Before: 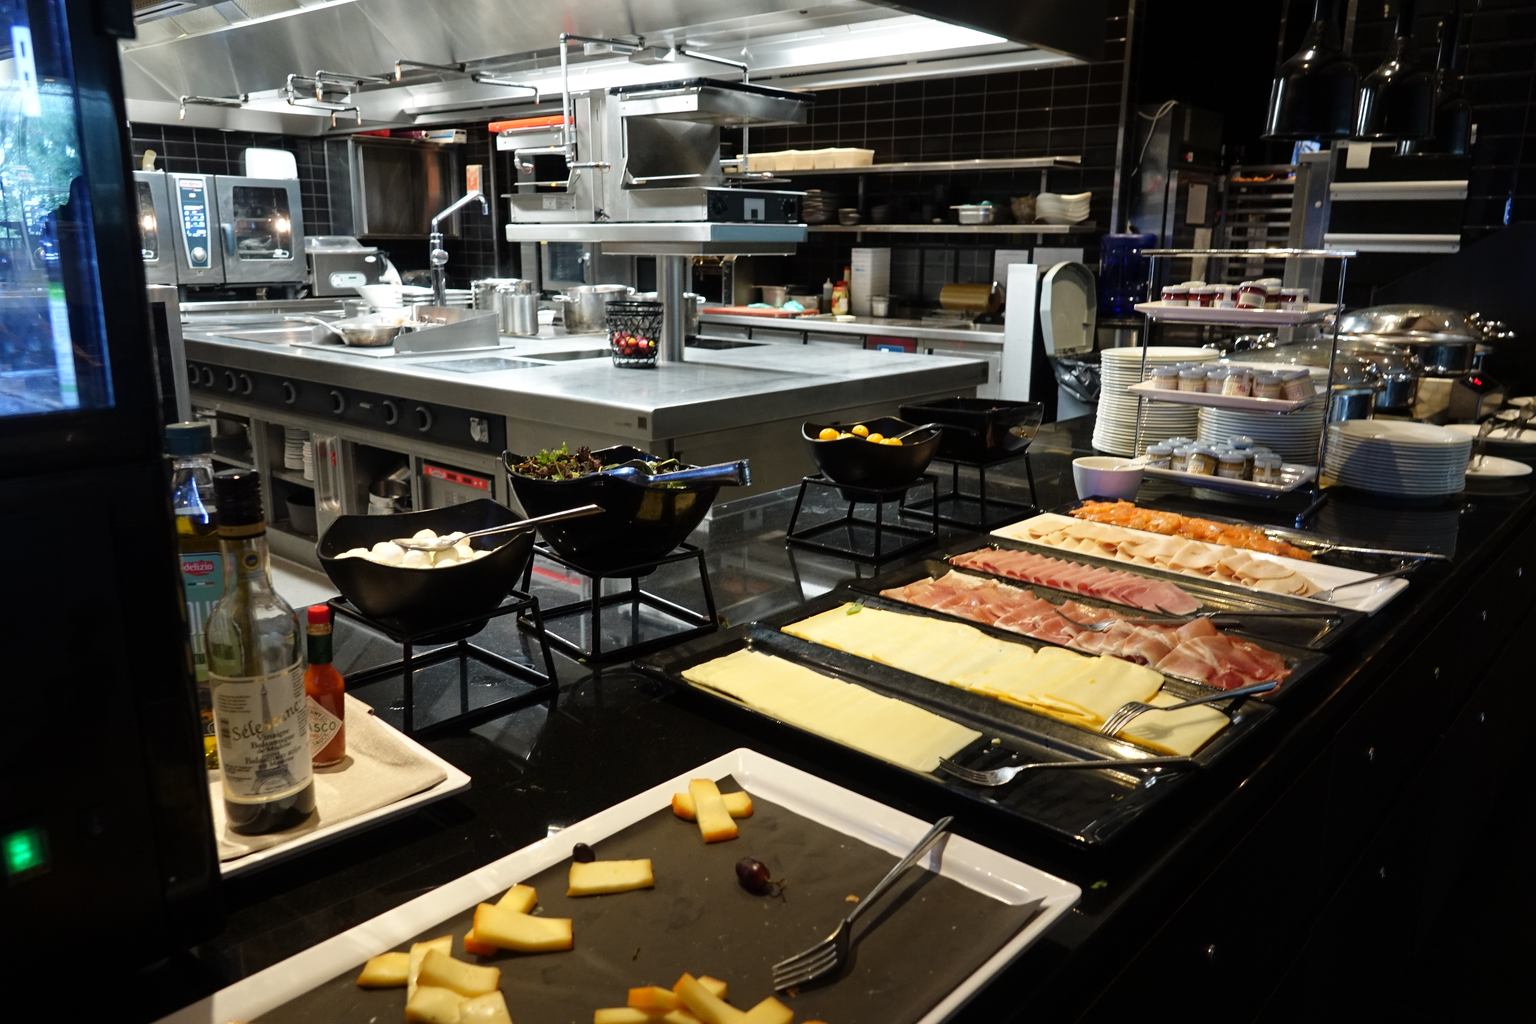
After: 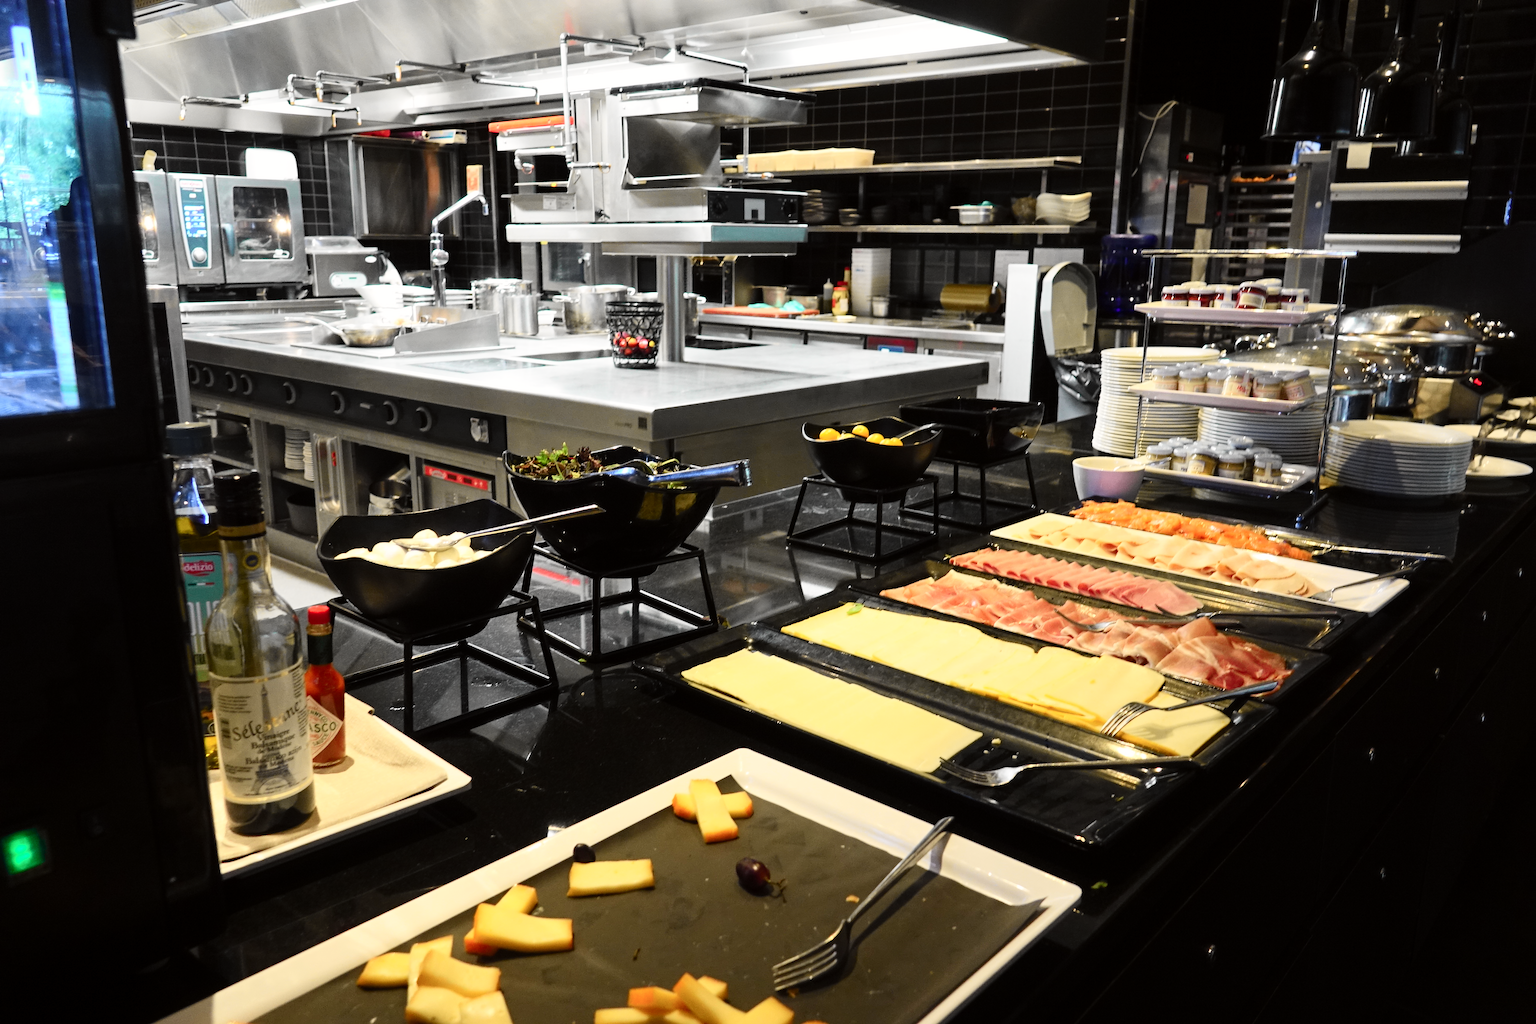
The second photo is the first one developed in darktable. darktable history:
tone curve: curves: ch0 [(0, 0) (0.055, 0.057) (0.258, 0.307) (0.434, 0.543) (0.517, 0.657) (0.745, 0.874) (1, 1)]; ch1 [(0, 0) (0.346, 0.307) (0.418, 0.383) (0.46, 0.439) (0.482, 0.493) (0.502, 0.503) (0.517, 0.514) (0.55, 0.561) (0.588, 0.603) (0.646, 0.688) (1, 1)]; ch2 [(0, 0) (0.346, 0.34) (0.431, 0.45) (0.485, 0.499) (0.5, 0.503) (0.527, 0.525) (0.545, 0.562) (0.679, 0.706) (1, 1)], color space Lab, independent channels, preserve colors none
levels: mode automatic
